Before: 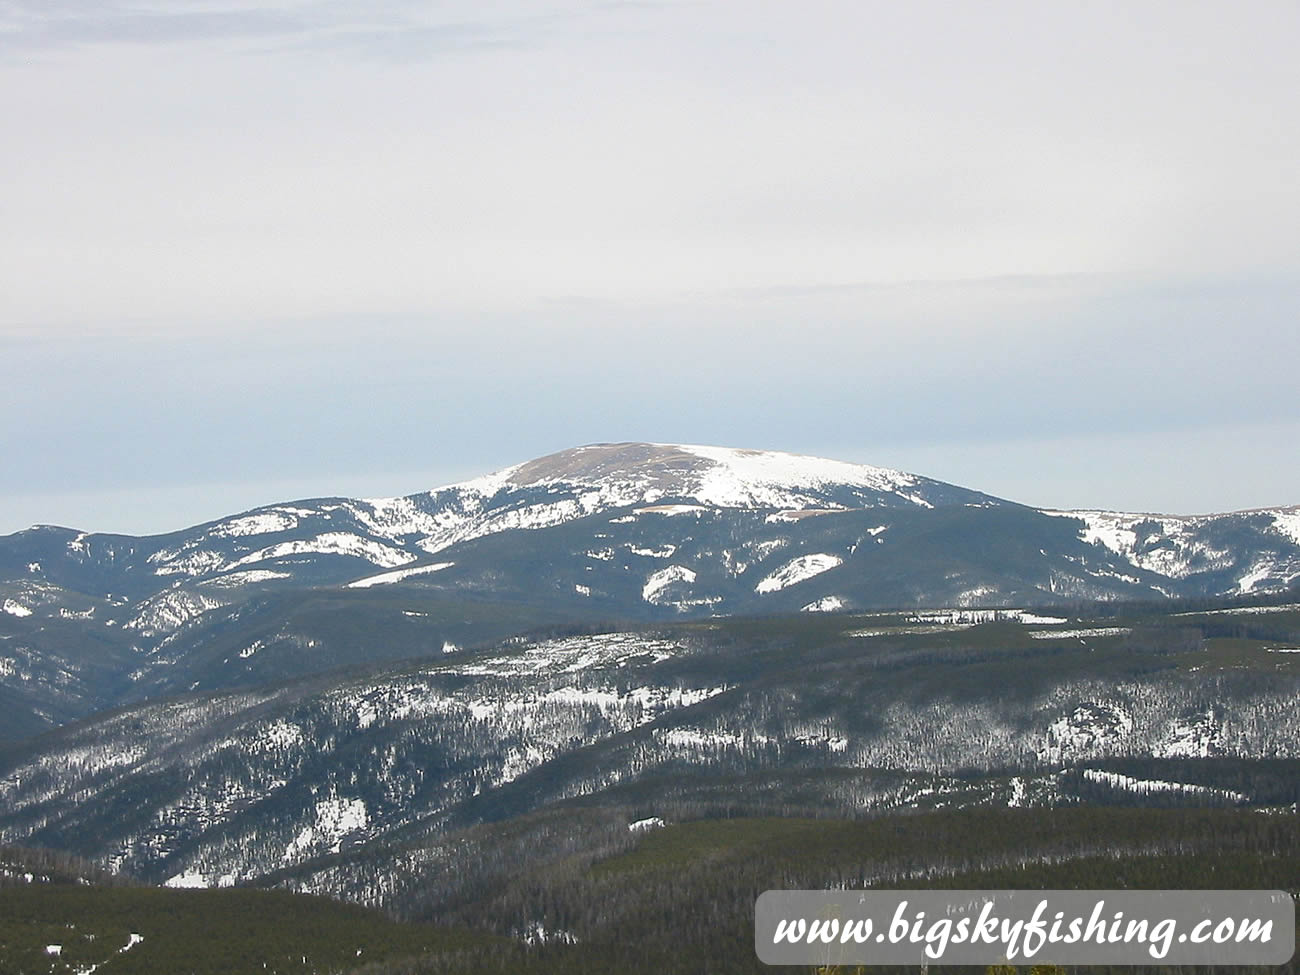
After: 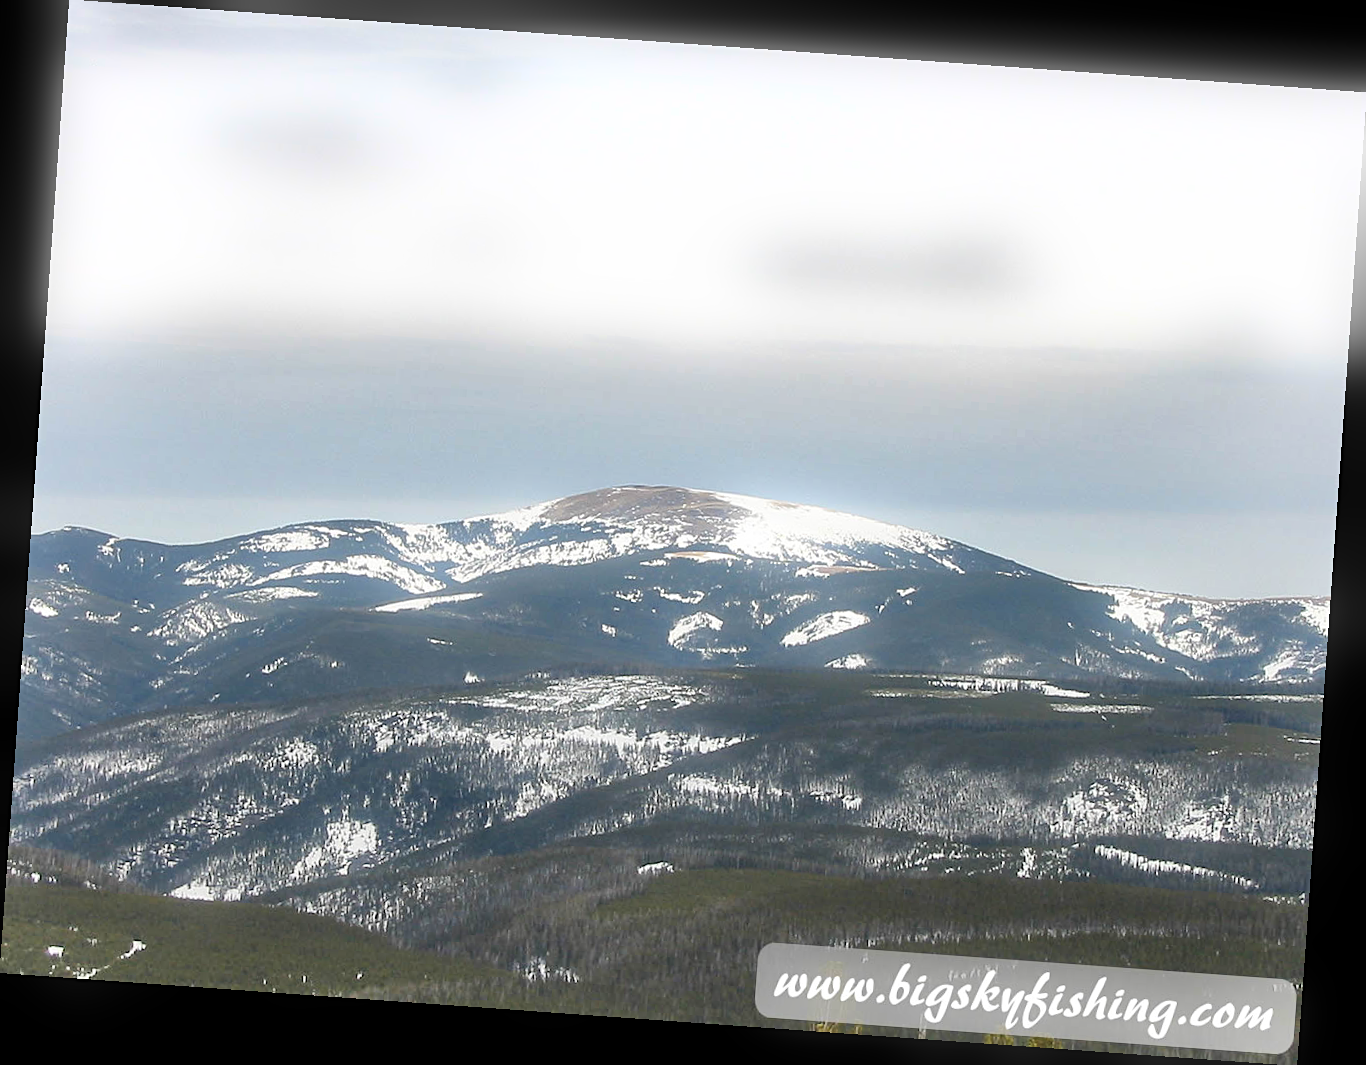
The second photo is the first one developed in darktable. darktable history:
bloom: size 5%, threshold 95%, strength 15%
rotate and perspective: rotation 4.1°, automatic cropping off
shadows and highlights: soften with gaussian
sharpen: amount 0.2
